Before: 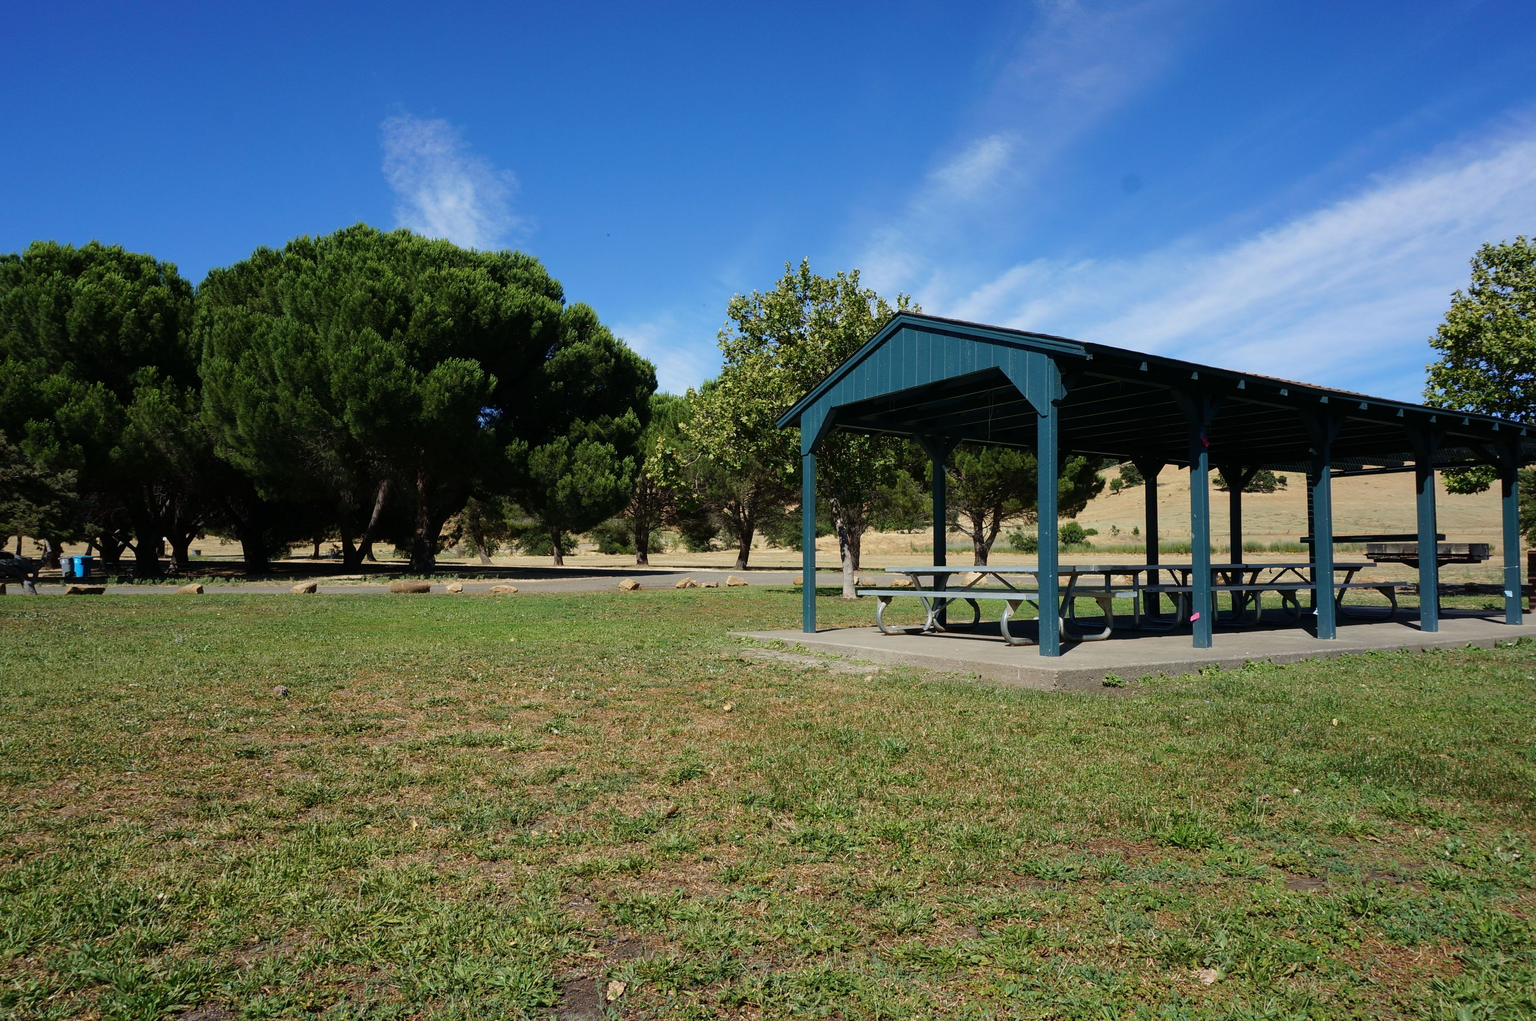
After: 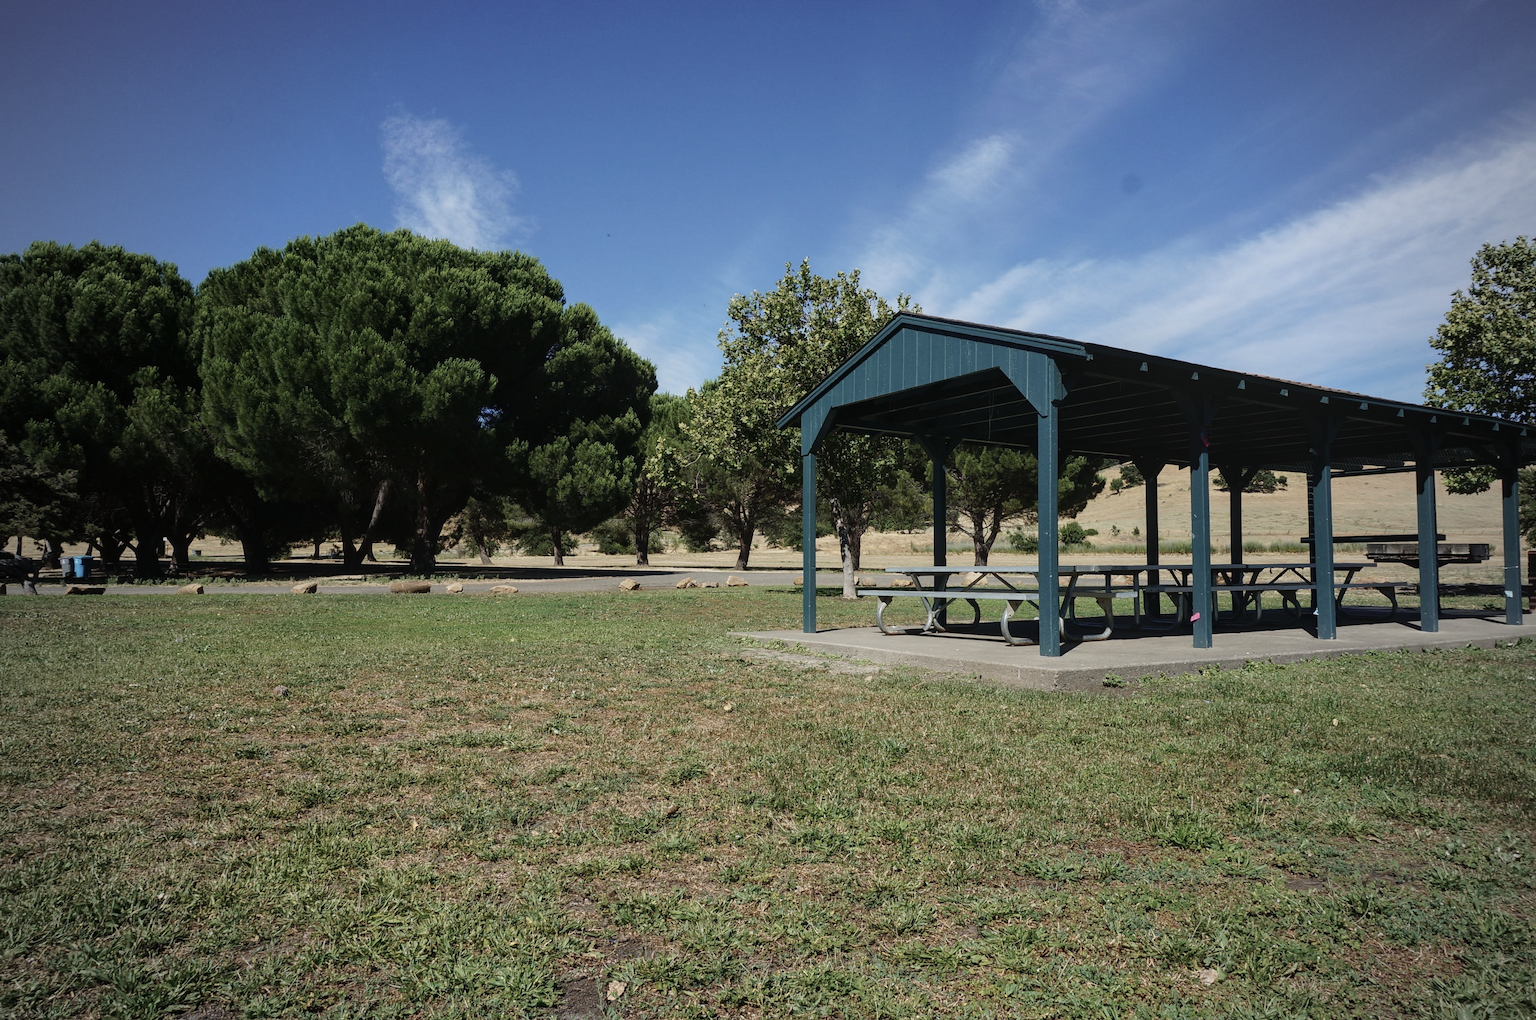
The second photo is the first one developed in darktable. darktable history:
contrast brightness saturation: contrast 0.1, saturation -0.297
local contrast: detail 109%
vignetting: fall-off start 74.7%, fall-off radius 66.07%, unbound false
